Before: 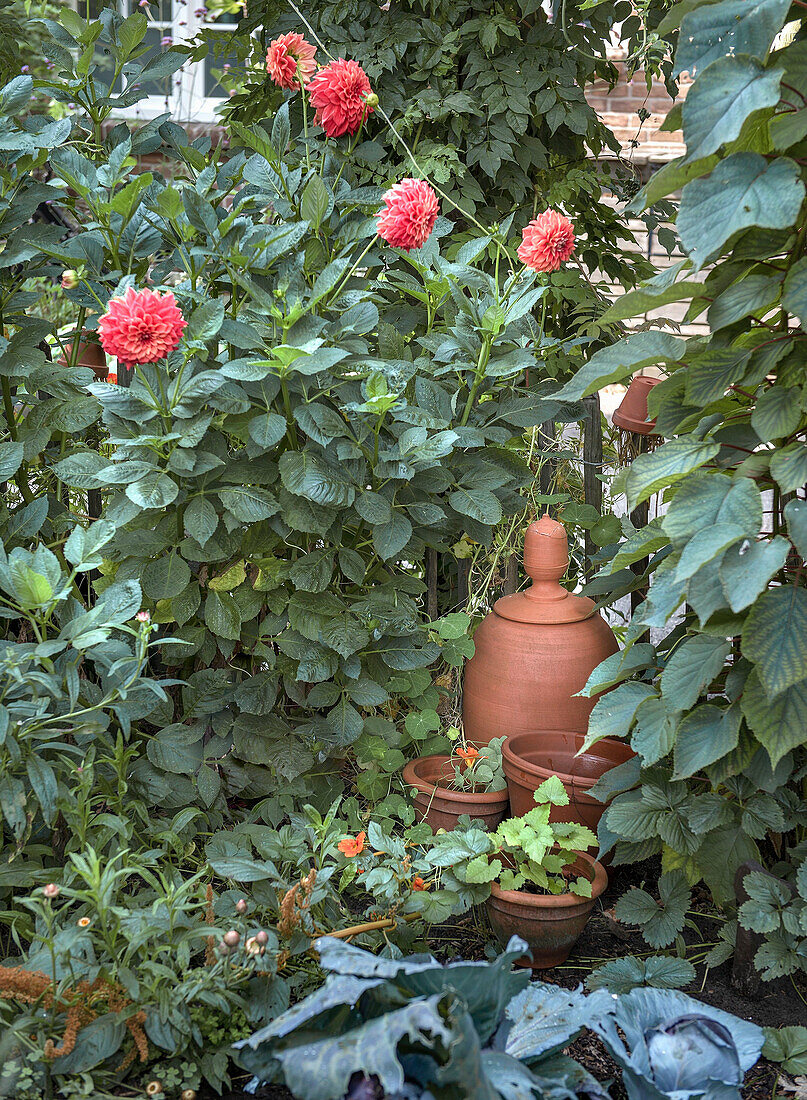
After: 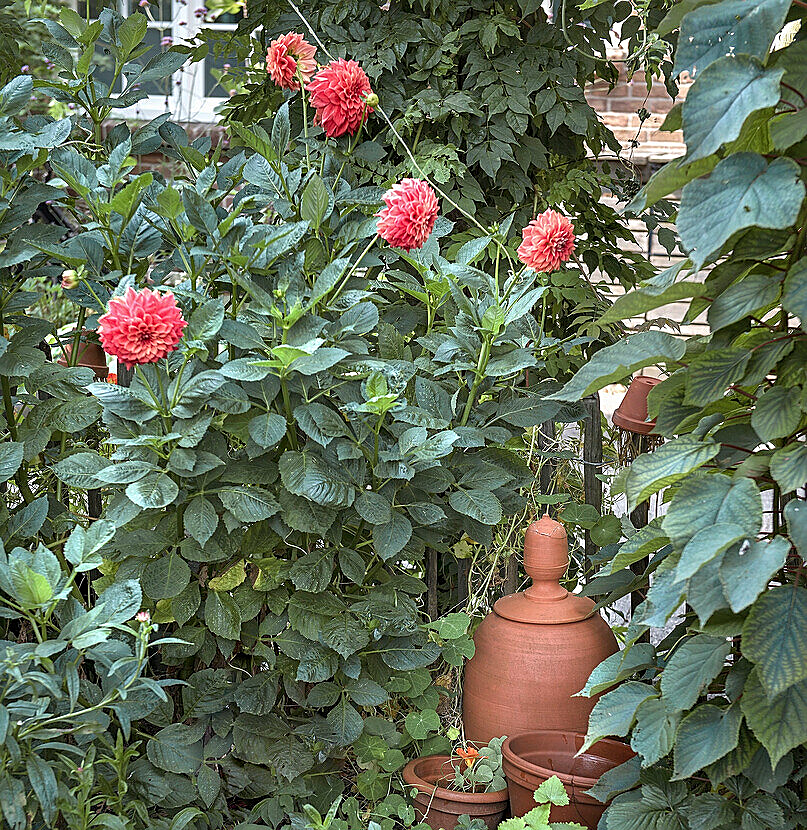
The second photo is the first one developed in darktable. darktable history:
crop: bottom 24.519%
sharpen: on, module defaults
